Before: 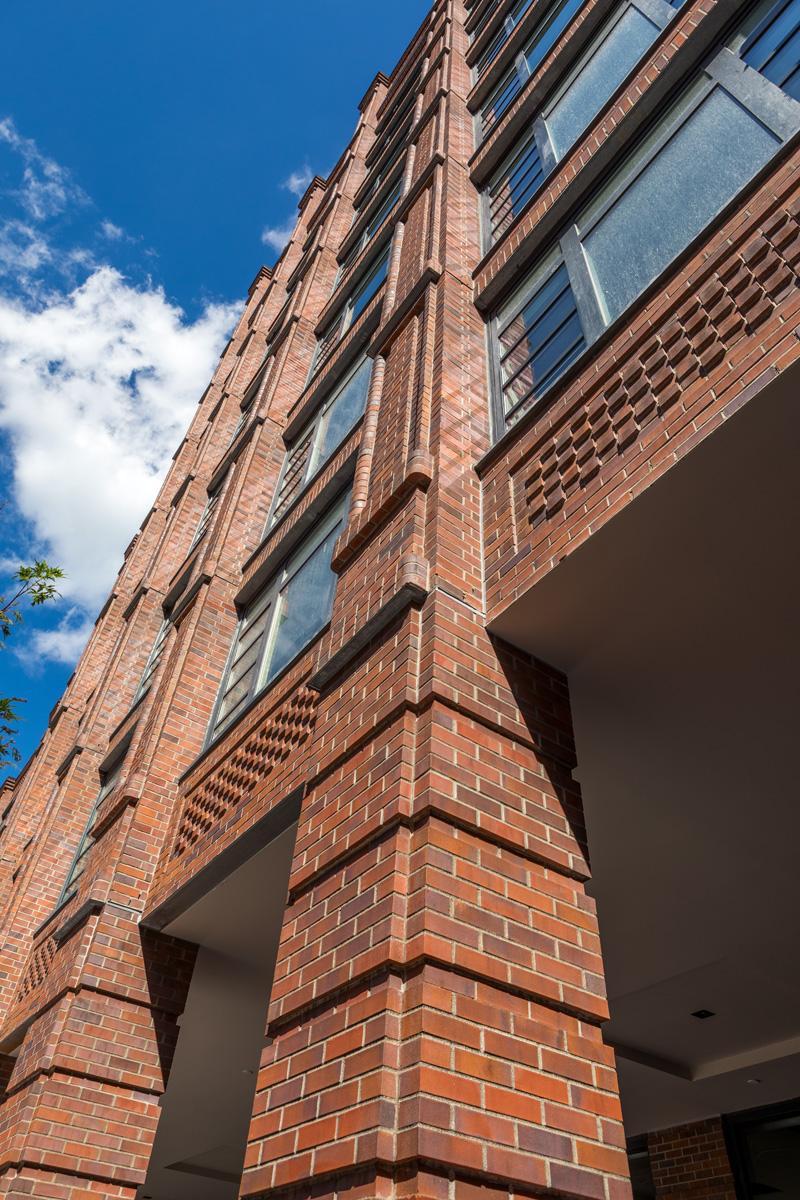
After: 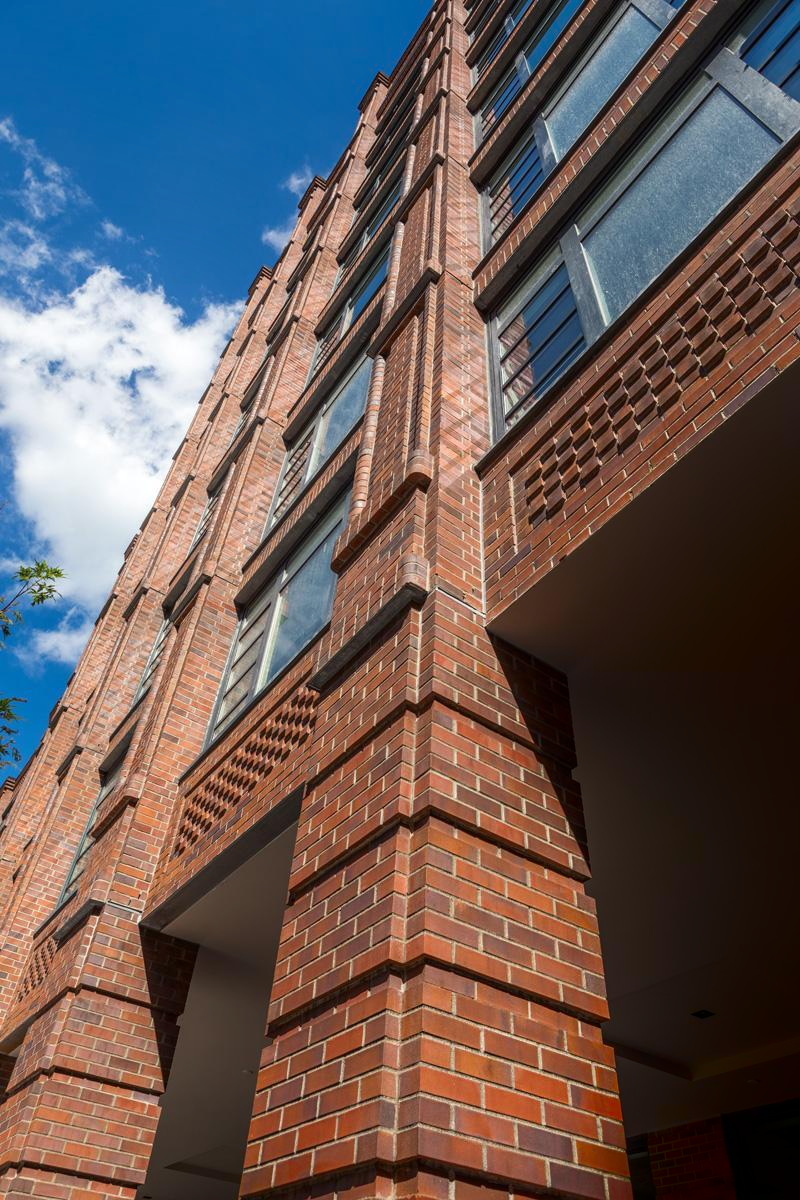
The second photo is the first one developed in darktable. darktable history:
shadows and highlights: shadows -88.03, highlights -35.45, shadows color adjustment 99.15%, highlights color adjustment 0%, soften with gaussian
exposure: compensate highlight preservation false
bloom: size 13.65%, threshold 98.39%, strength 4.82%
